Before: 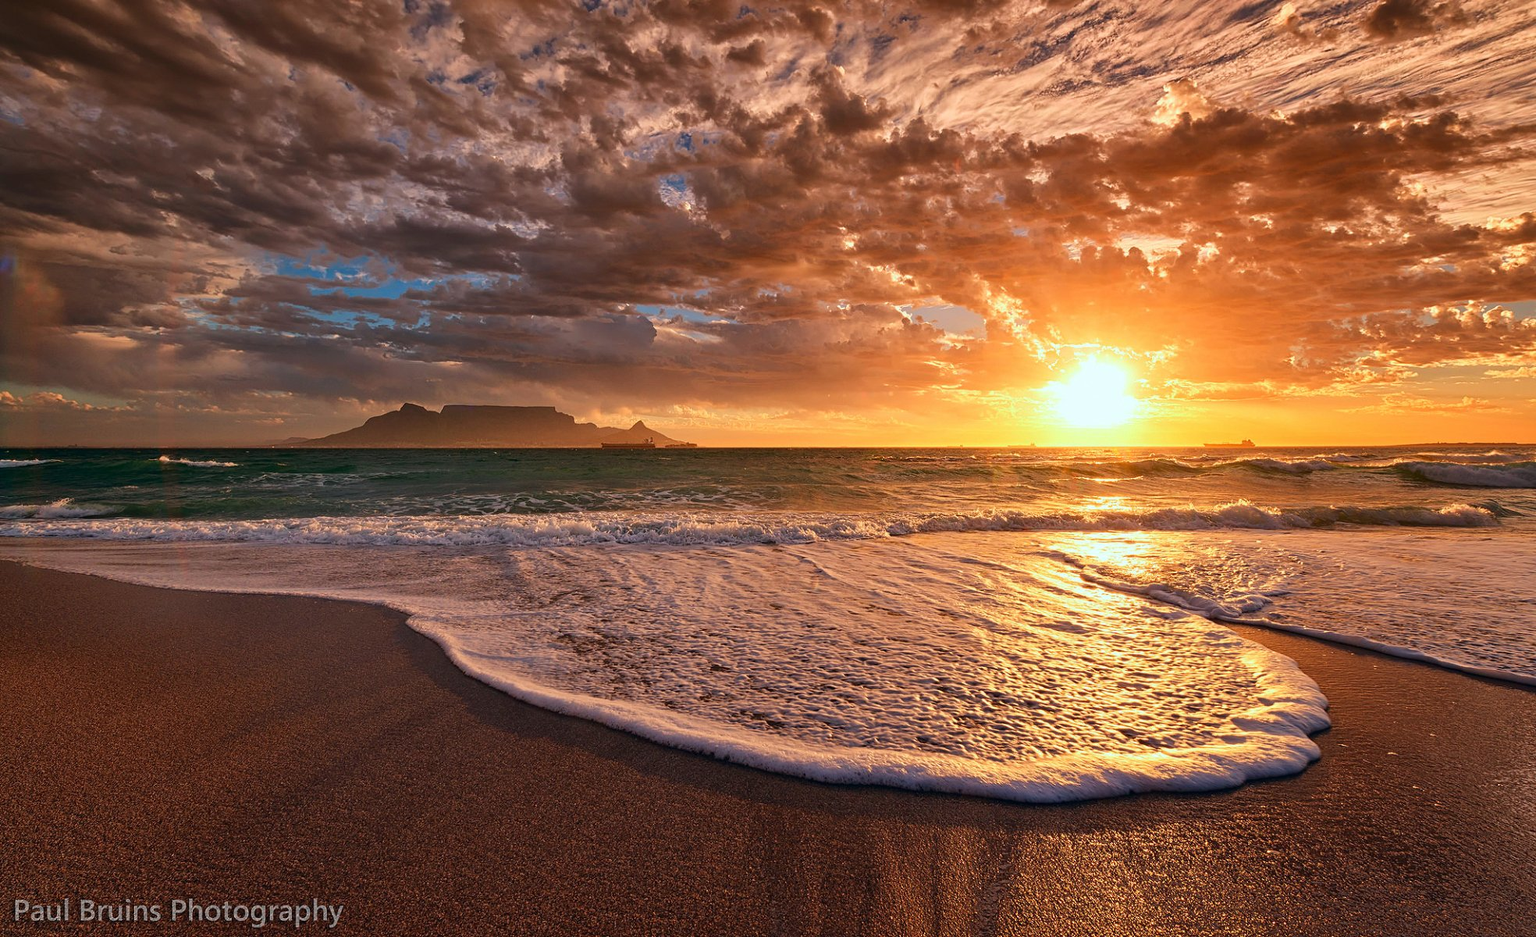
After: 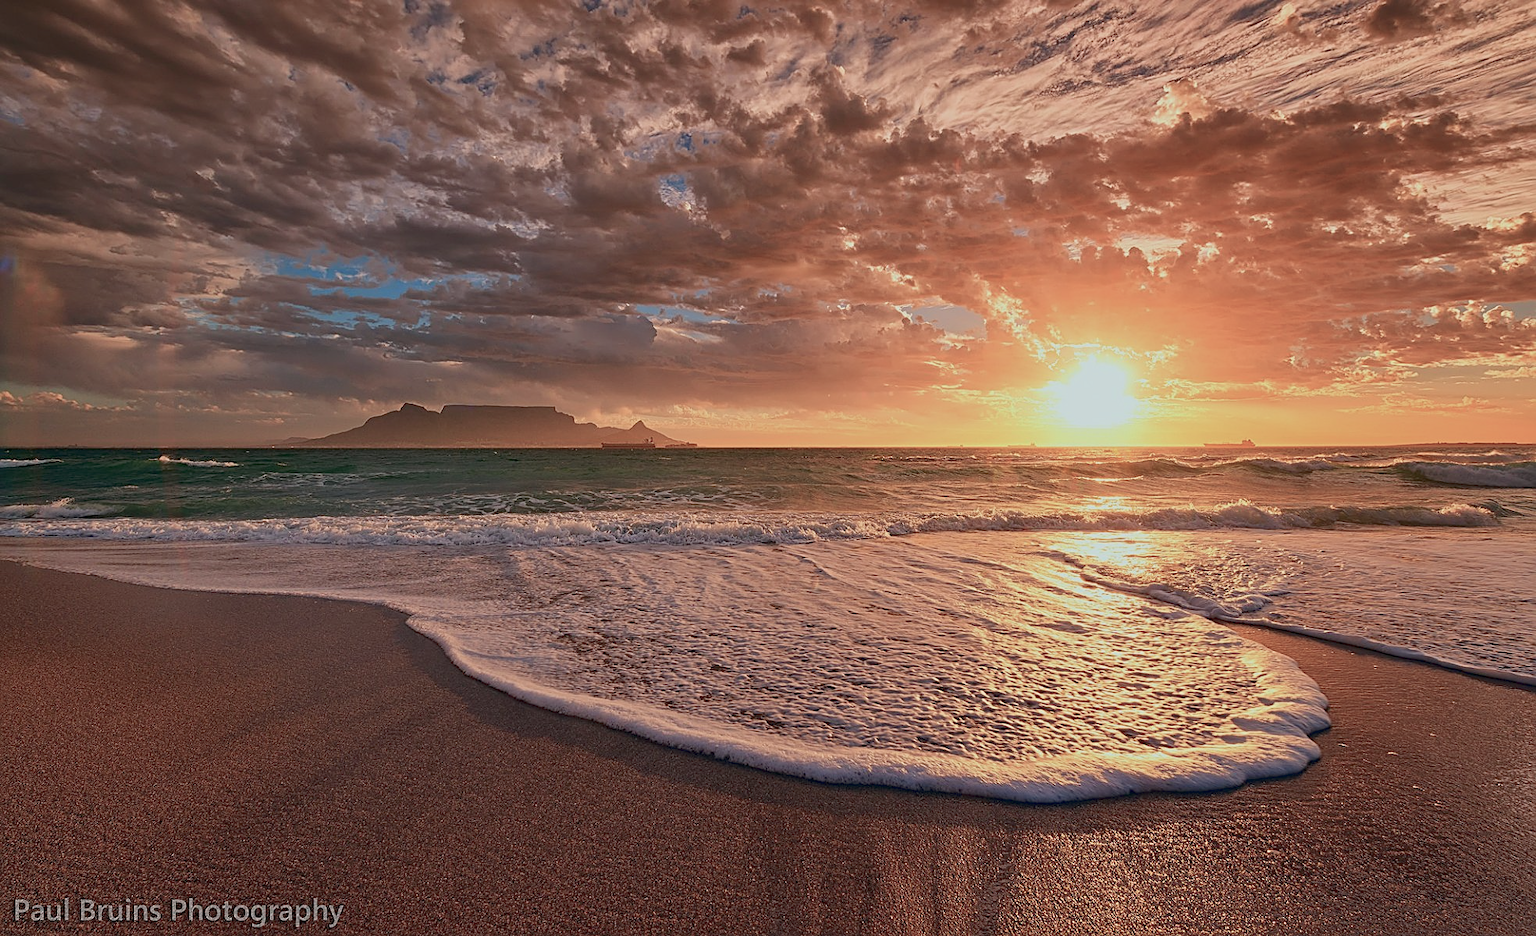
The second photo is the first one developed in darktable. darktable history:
sharpen: on, module defaults
color balance rgb: perceptual saturation grading › global saturation -27.94%, hue shift -2.27°, contrast -21.26%
